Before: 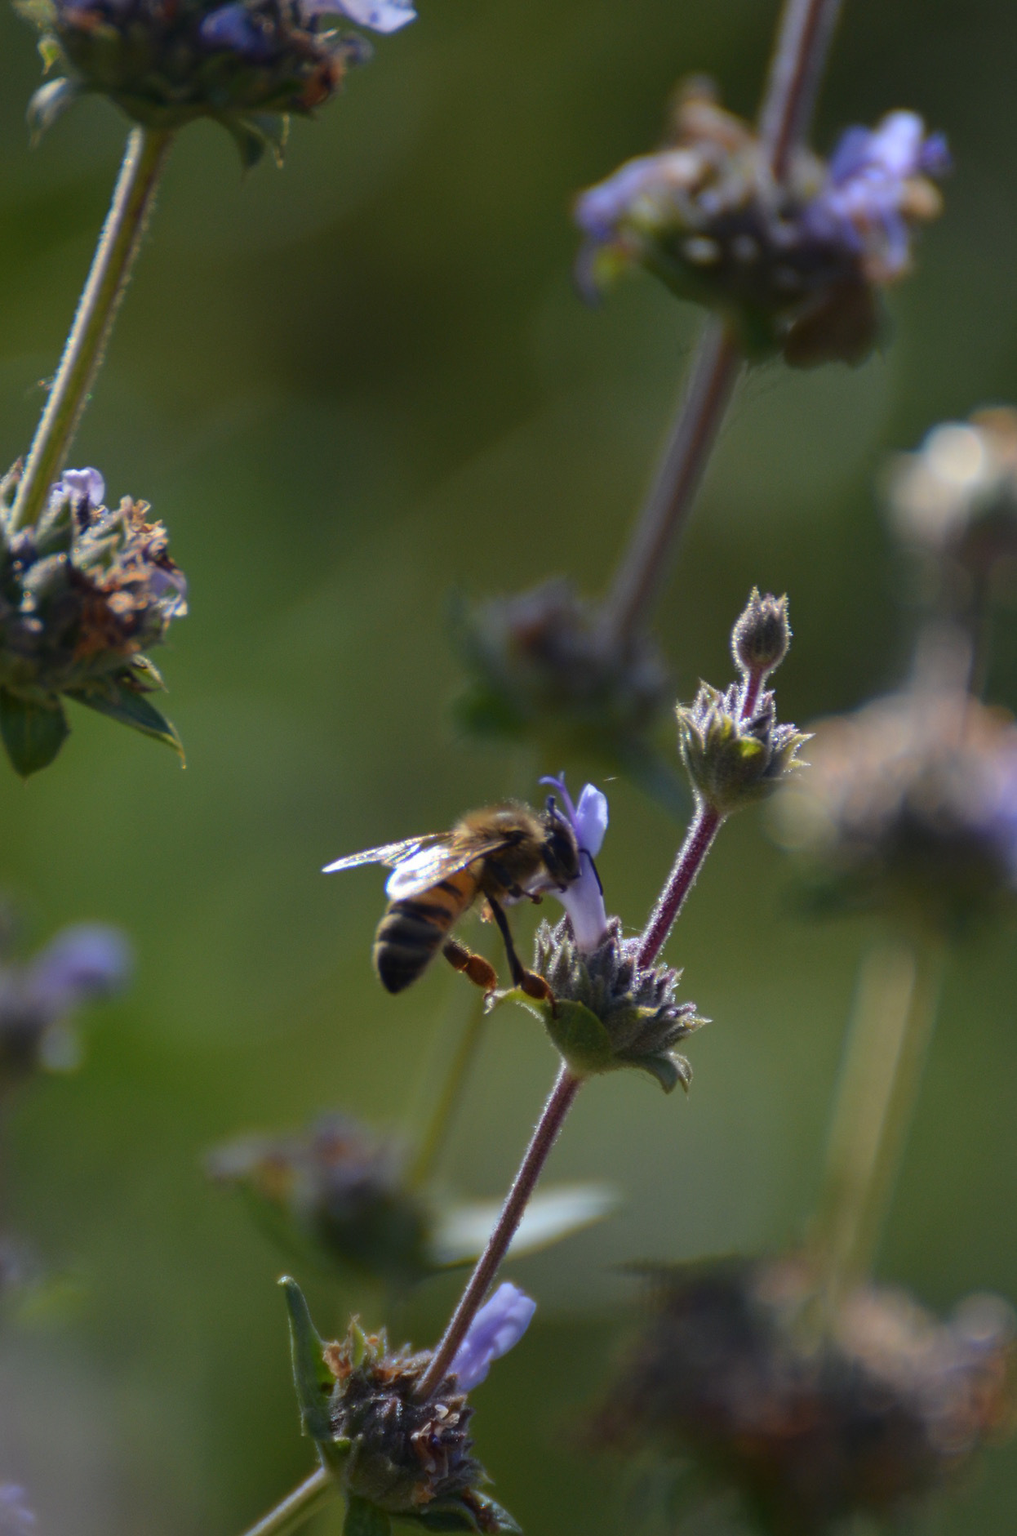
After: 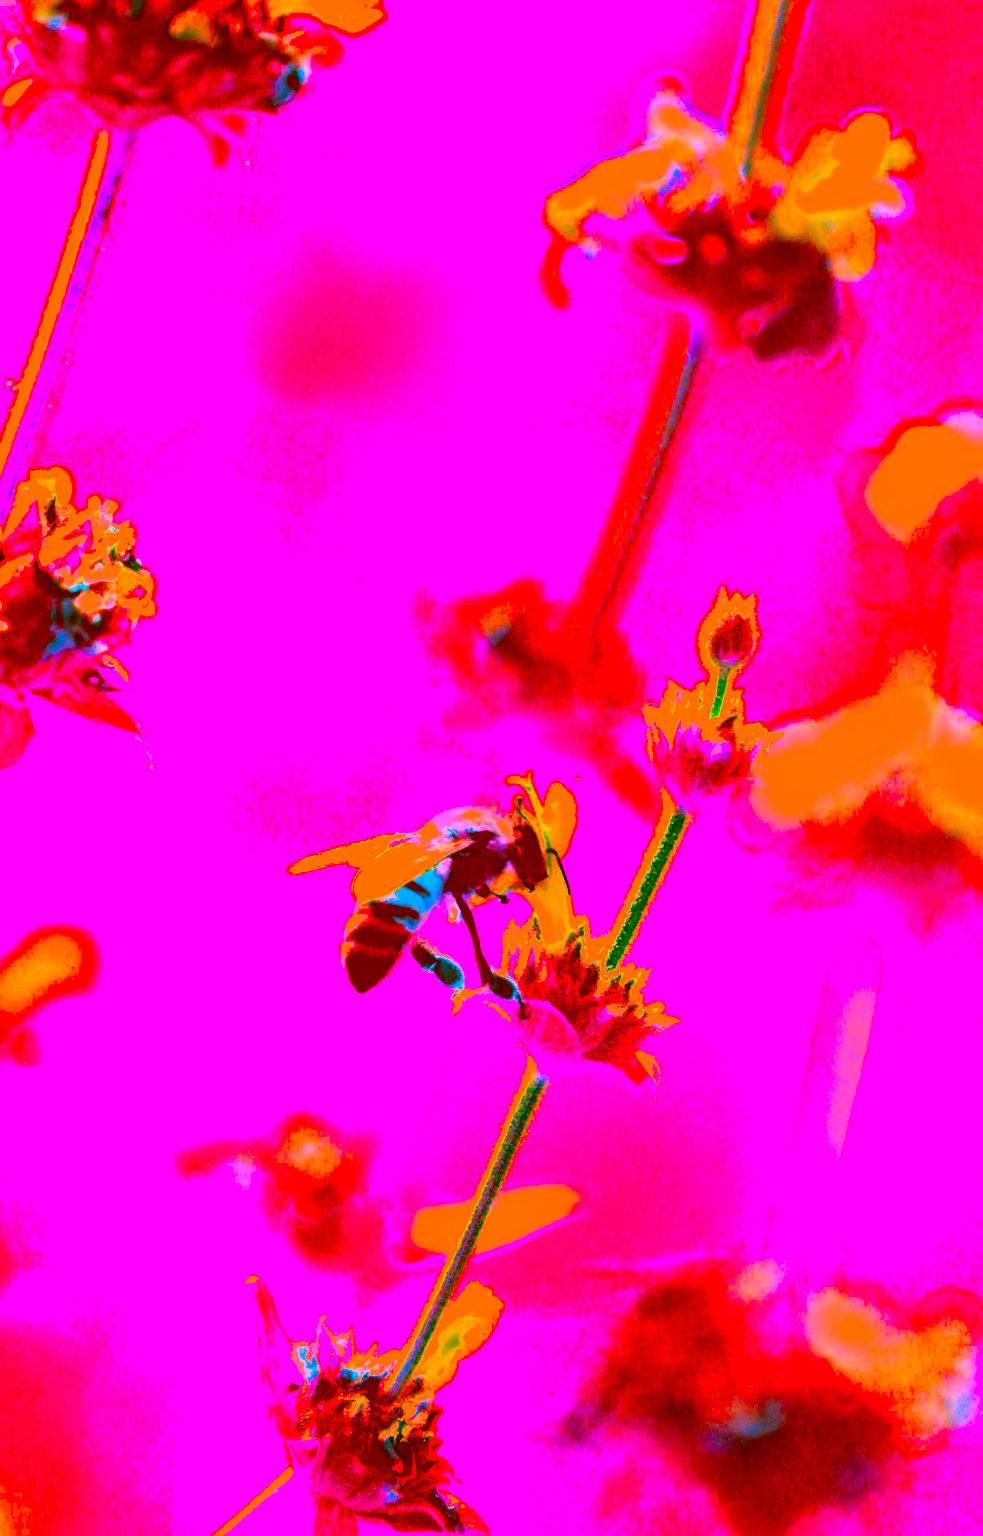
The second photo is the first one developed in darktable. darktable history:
crop and rotate: left 3.213%
color correction: highlights a* -38.89, highlights b* -39.56, shadows a* -39.97, shadows b* -39.7, saturation -2.97
tone curve: curves: ch0 [(0, 0) (0.003, 0.002) (0.011, 0.006) (0.025, 0.014) (0.044, 0.025) (0.069, 0.039) (0.1, 0.056) (0.136, 0.086) (0.177, 0.129) (0.224, 0.183) (0.277, 0.247) (0.335, 0.318) (0.399, 0.395) (0.468, 0.48) (0.543, 0.571) (0.623, 0.668) (0.709, 0.773) (0.801, 0.873) (0.898, 0.978) (1, 1)], preserve colors none
color balance rgb: global offset › luminance -0.488%, perceptual saturation grading › global saturation 20%, perceptual saturation grading › highlights -49.005%, perceptual saturation grading › shadows 25.899%
haze removal: compatibility mode true, adaptive false
base curve: curves: ch0 [(0, 0) (0.012, 0.01) (0.073, 0.168) (0.31, 0.711) (0.645, 0.957) (1, 1)], preserve colors none
exposure: exposure 1 EV, compensate highlight preservation false
